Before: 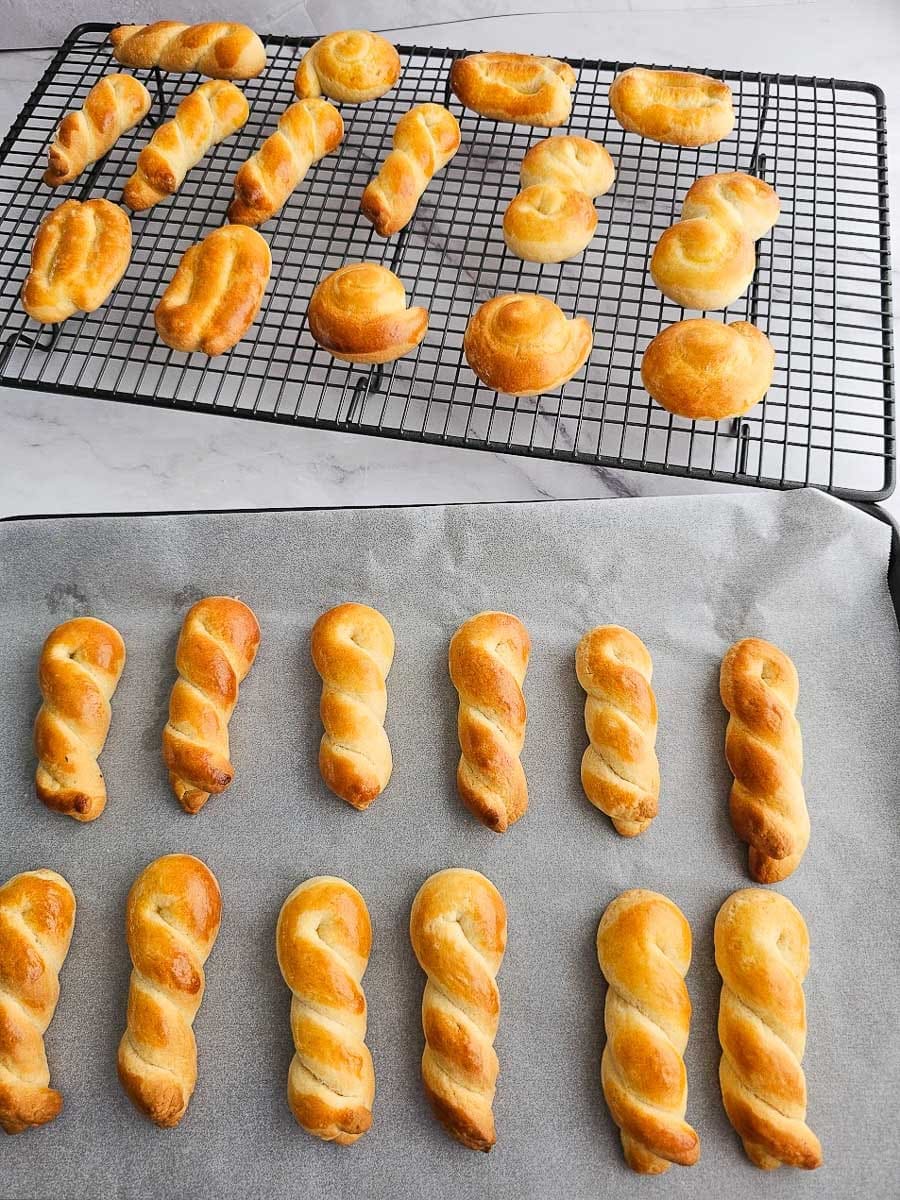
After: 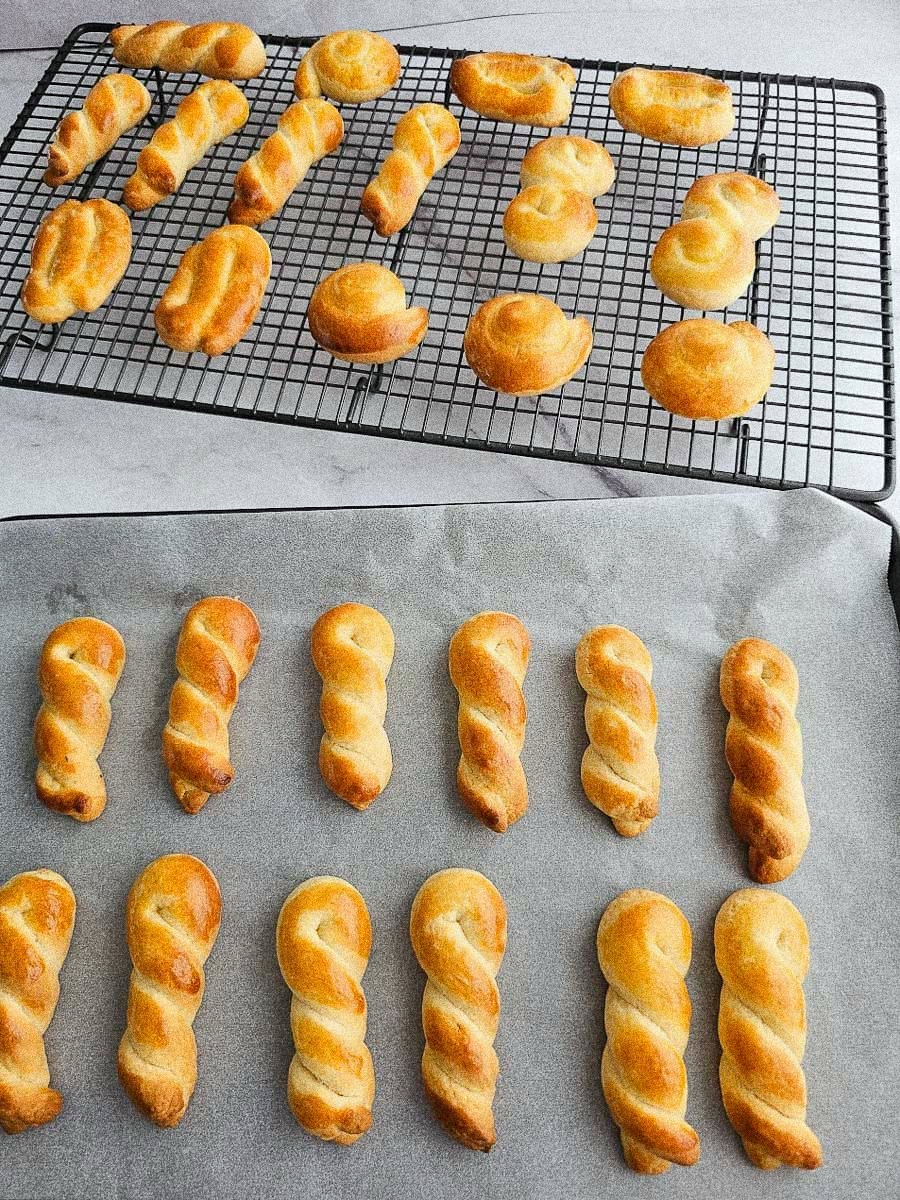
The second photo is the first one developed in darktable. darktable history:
grain: coarseness 14.49 ISO, strength 48.04%, mid-tones bias 35%
white balance: red 0.978, blue 0.999
